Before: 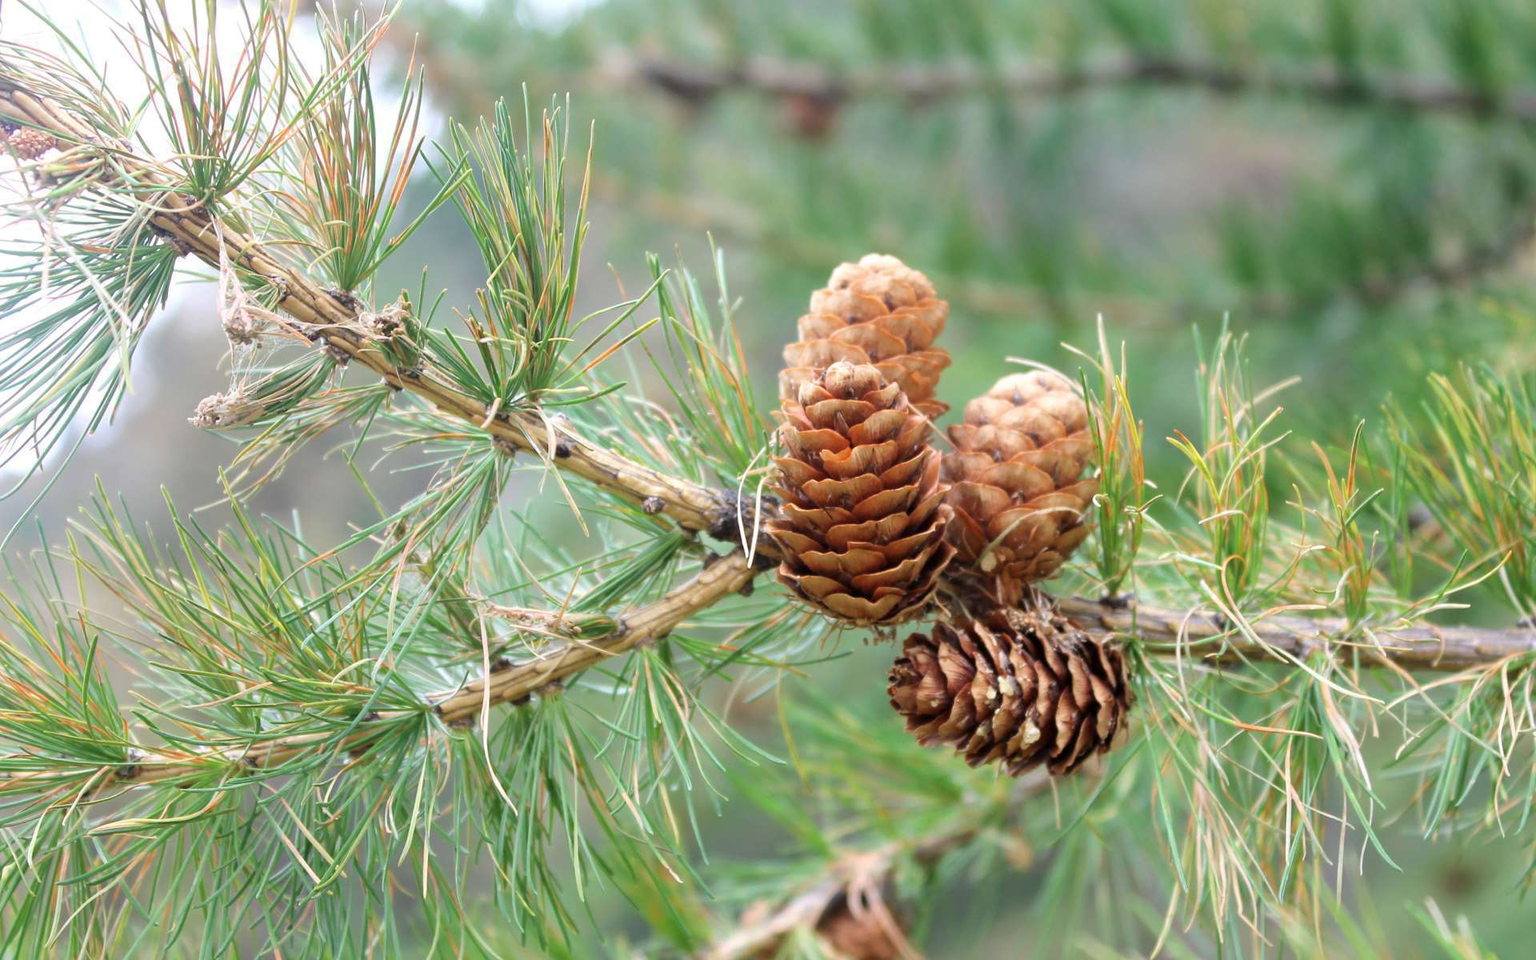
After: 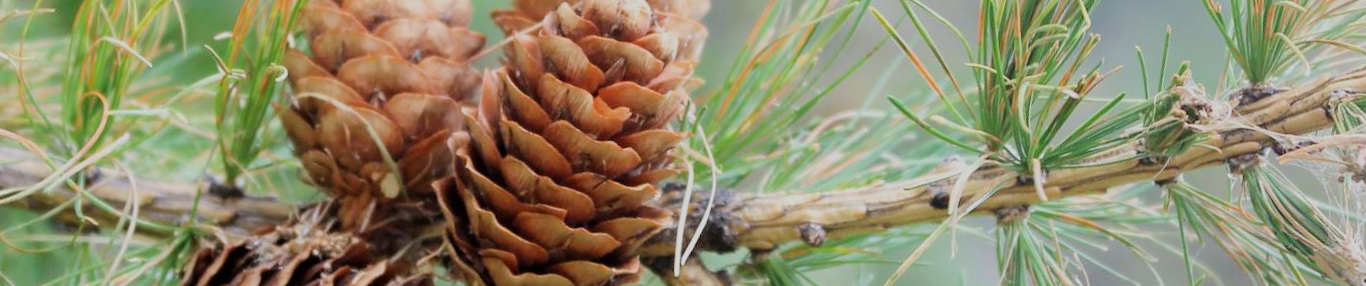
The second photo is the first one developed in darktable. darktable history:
white balance: red 0.986, blue 1.01
filmic rgb: black relative exposure -16 EV, white relative exposure 4.97 EV, hardness 6.25
crop and rotate: angle 16.12°, top 30.835%, bottom 35.653%
